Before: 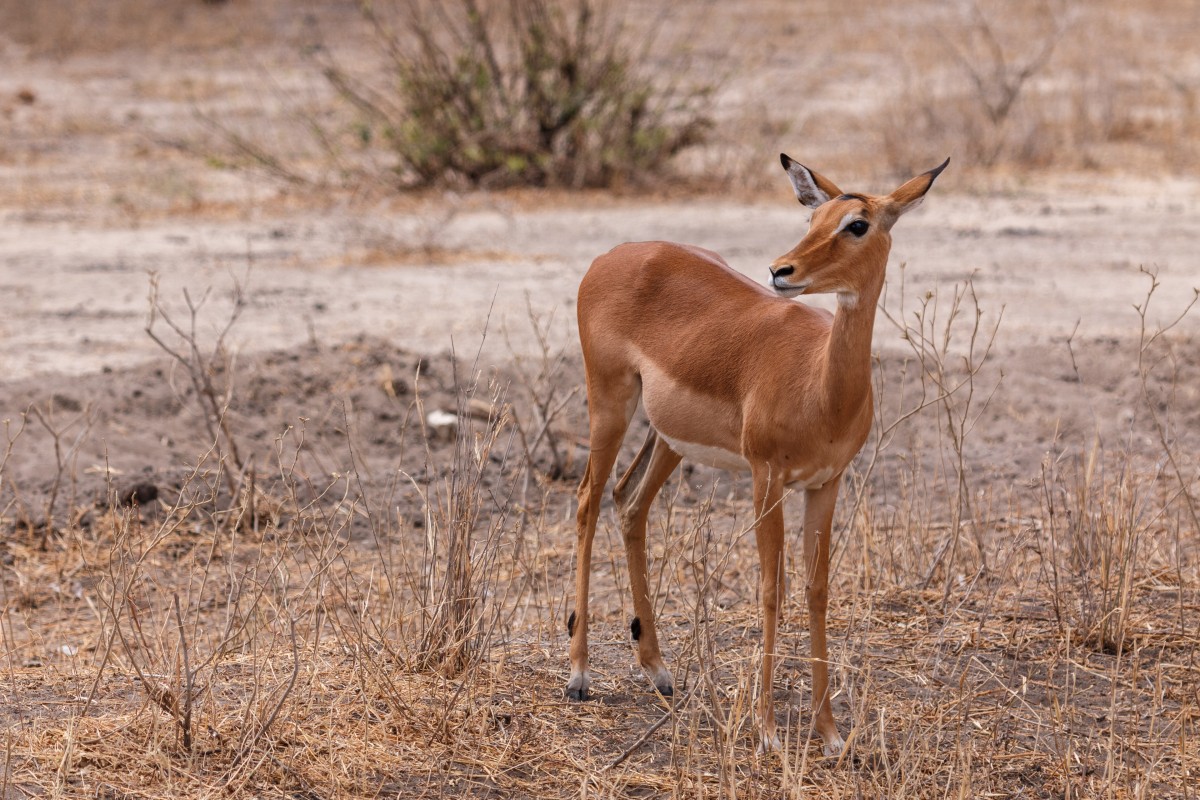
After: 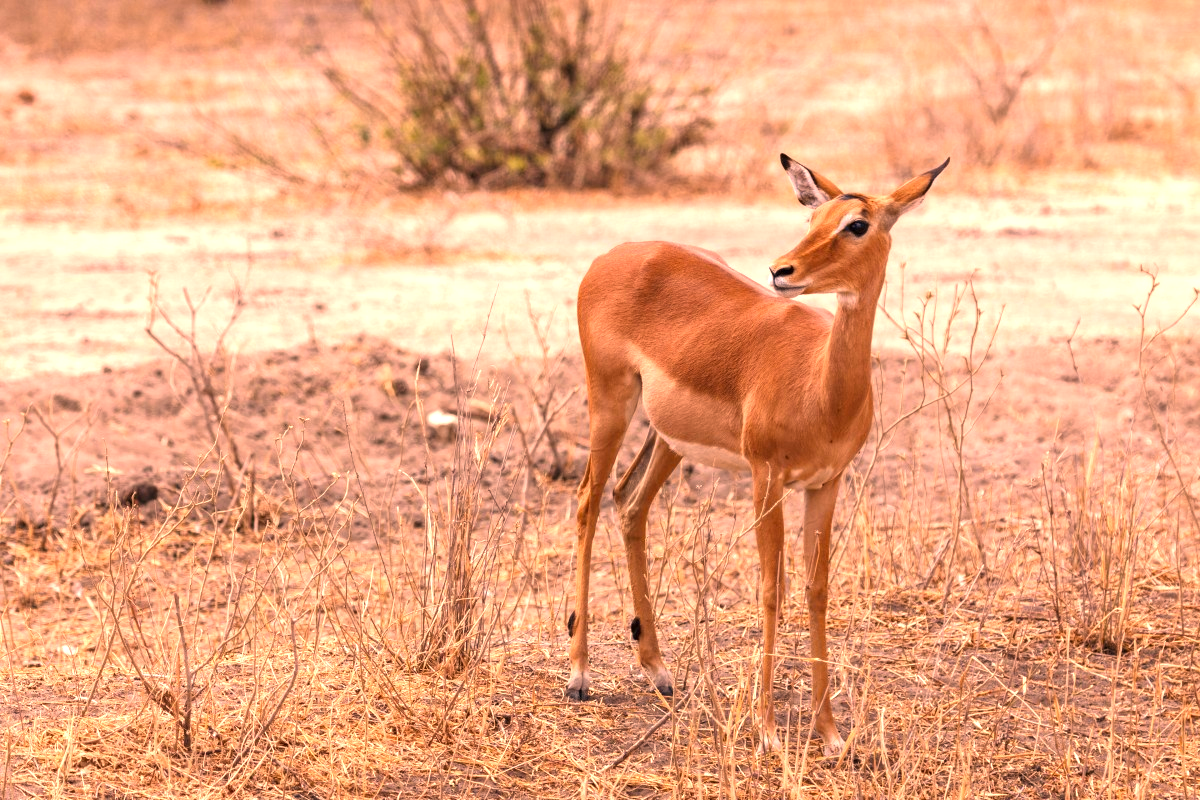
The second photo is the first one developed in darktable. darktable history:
color correction: highlights a* 21.88, highlights b* 22.25
exposure: exposure 1 EV, compensate highlight preservation false
